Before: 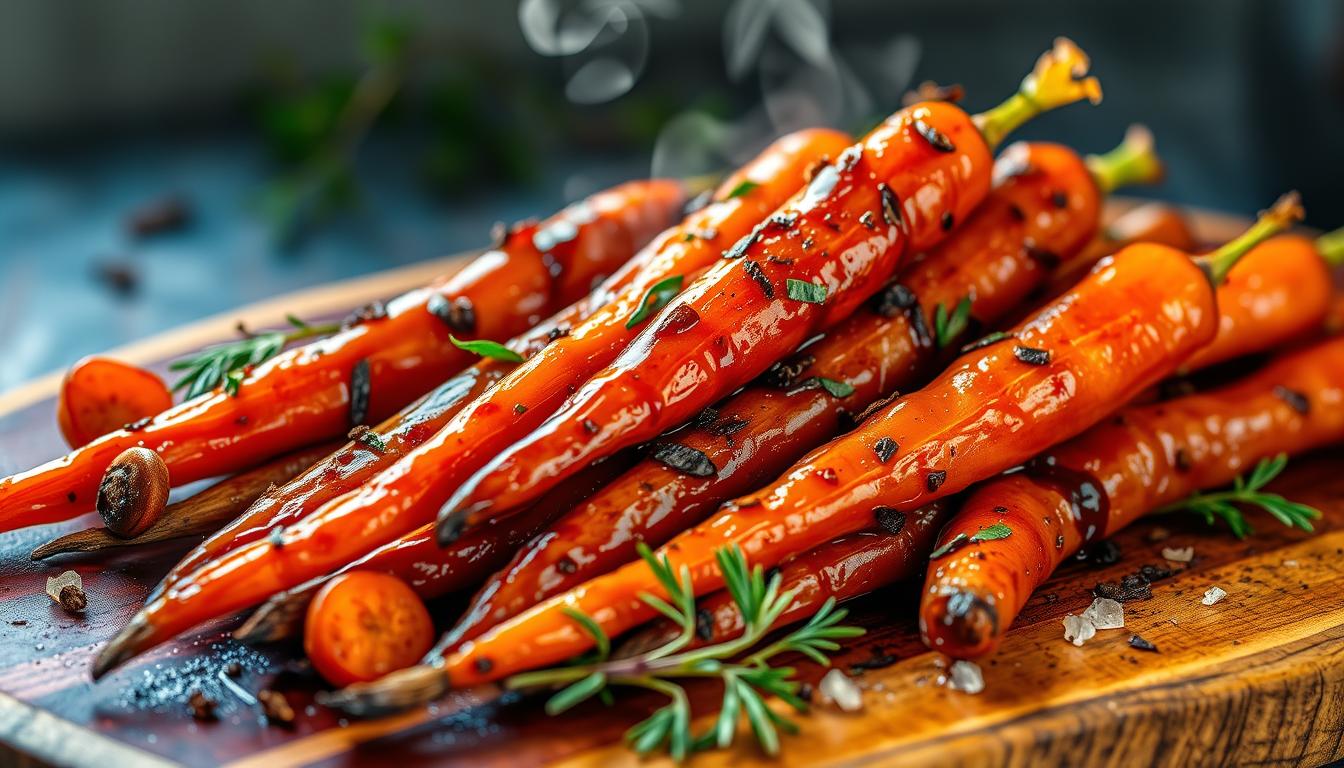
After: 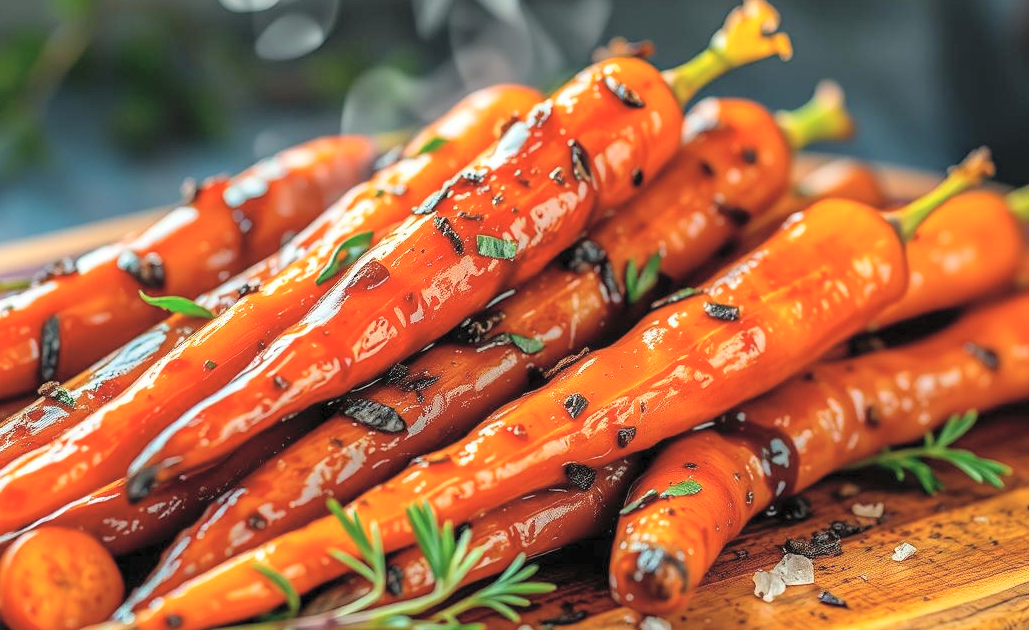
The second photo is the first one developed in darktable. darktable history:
contrast brightness saturation: brightness 0.28
crop: left 23.095%, top 5.827%, bottom 11.854%
